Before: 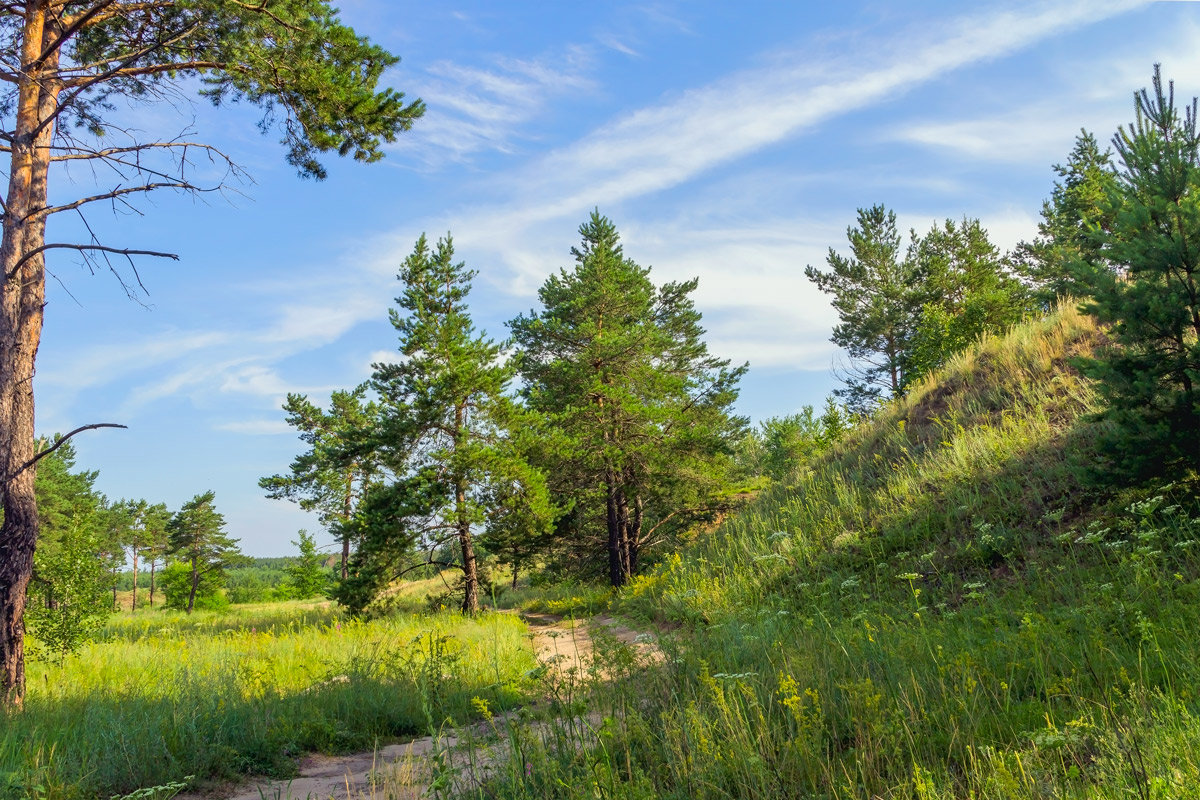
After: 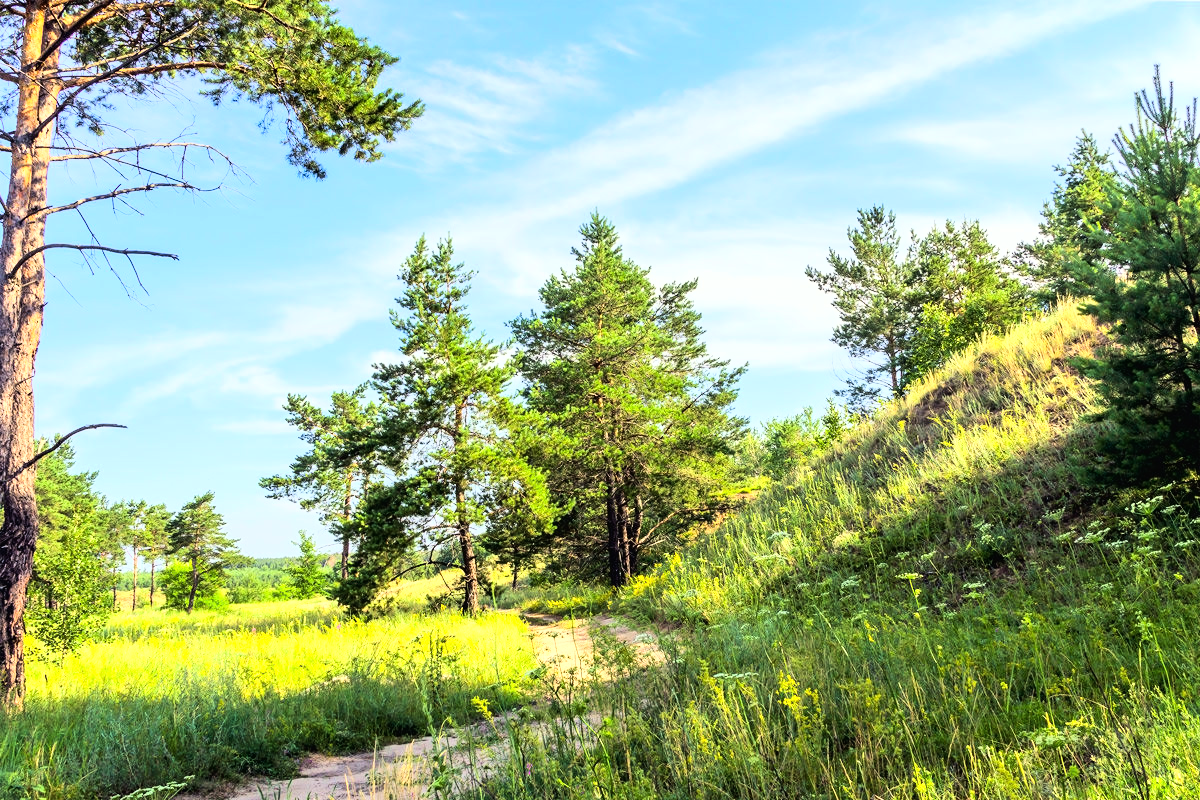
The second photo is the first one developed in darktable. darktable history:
base curve: curves: ch0 [(0, 0) (0.007, 0.004) (0.027, 0.03) (0.046, 0.07) (0.207, 0.54) (0.442, 0.872) (0.673, 0.972) (1, 1)], preserve colors average RGB
